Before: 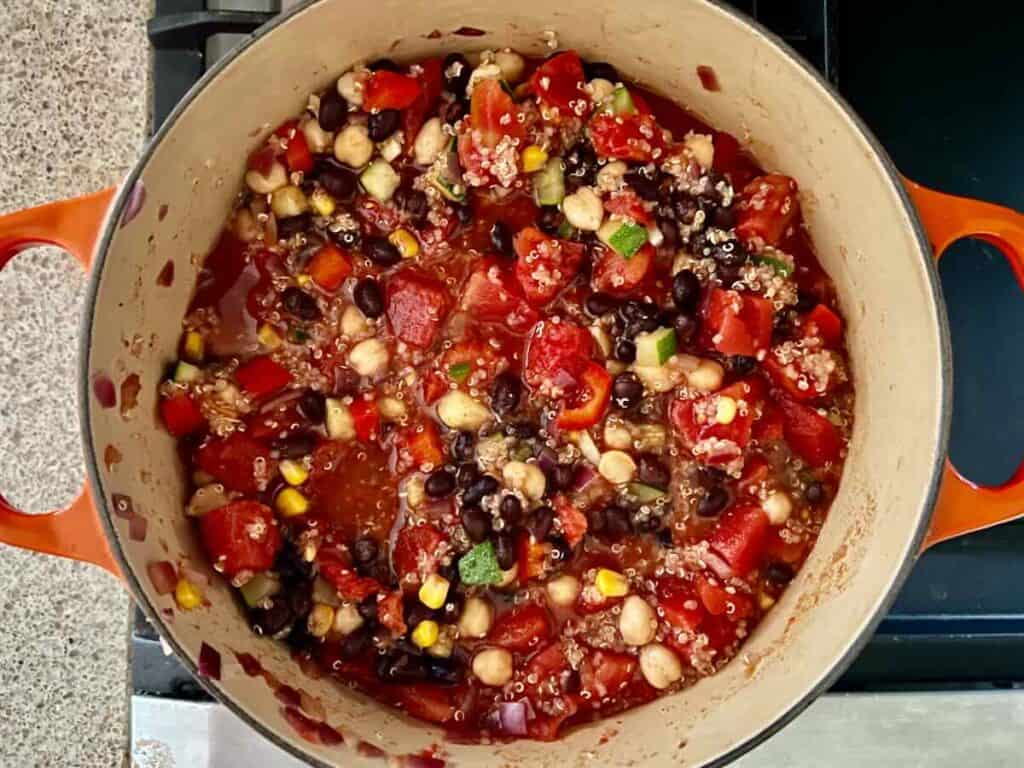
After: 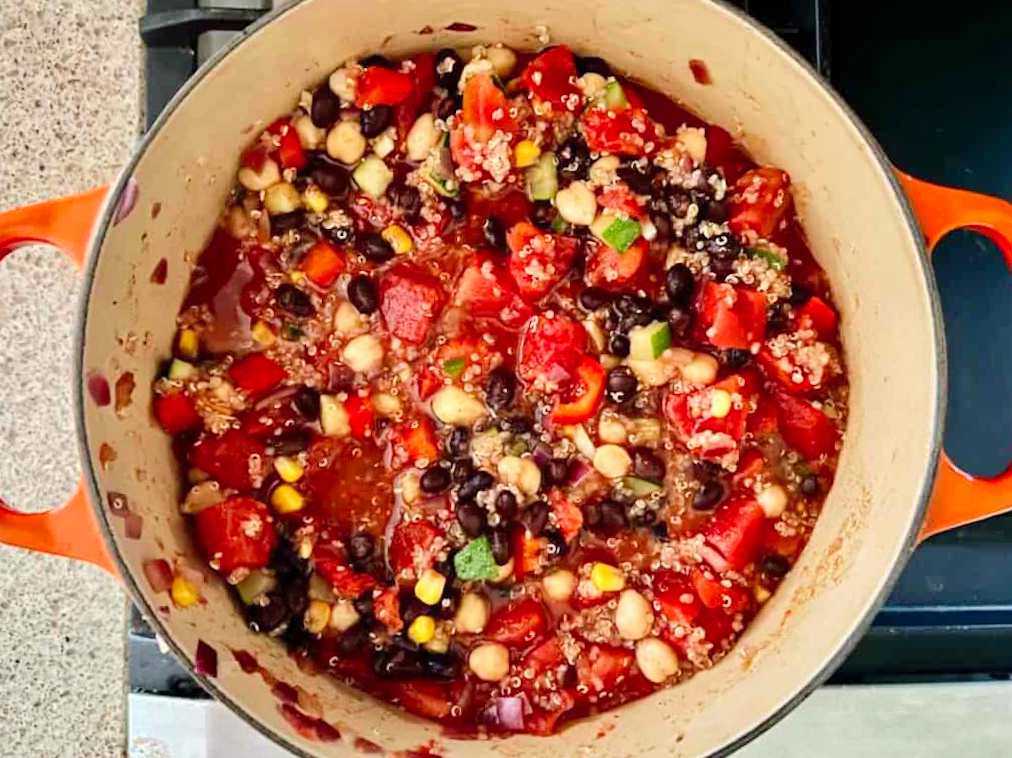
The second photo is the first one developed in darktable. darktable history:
tone curve: curves: ch0 [(0, 0) (0.526, 0.642) (1, 1)], color space Lab, linked channels, preserve colors none
rotate and perspective: rotation -0.45°, automatic cropping original format, crop left 0.008, crop right 0.992, crop top 0.012, crop bottom 0.988
